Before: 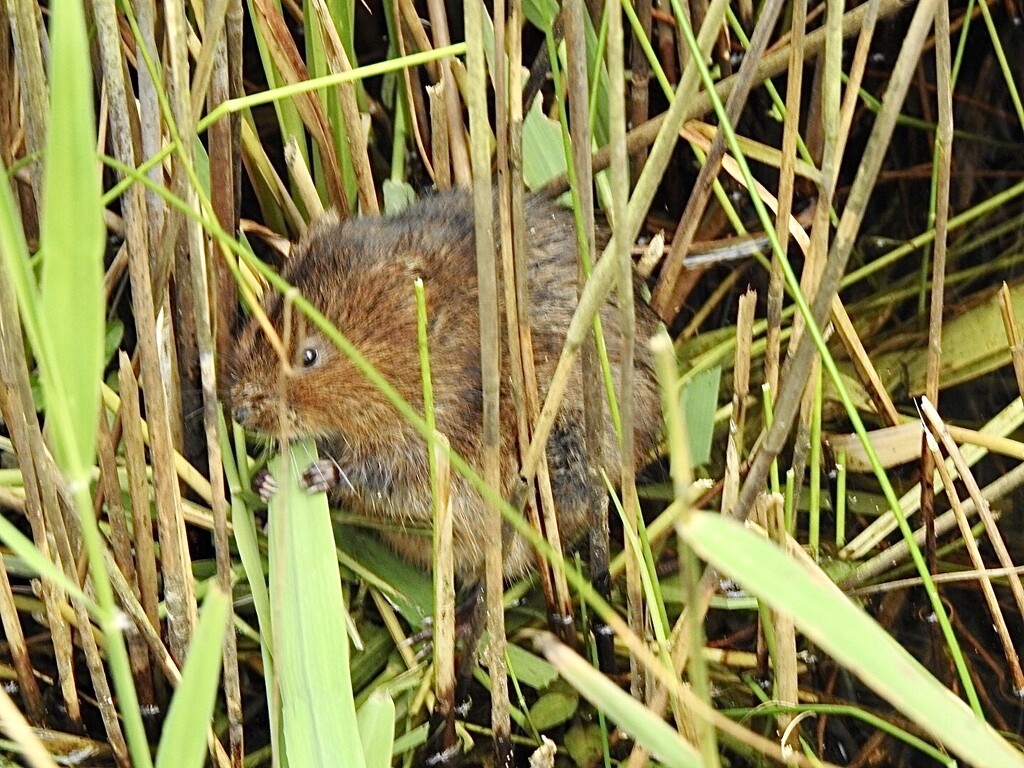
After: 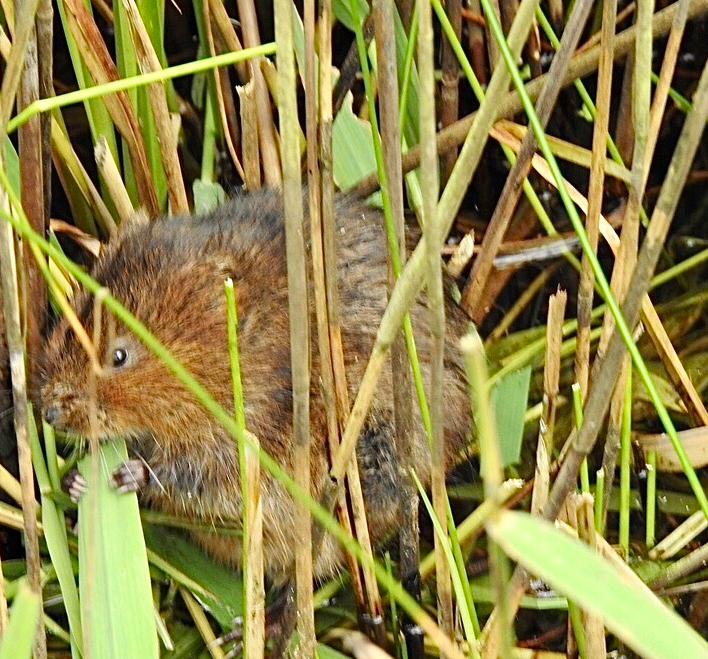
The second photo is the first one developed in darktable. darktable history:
tone equalizer: edges refinement/feathering 500, mask exposure compensation -1.57 EV, preserve details no
crop: left 18.61%, right 12.169%, bottom 14.102%
